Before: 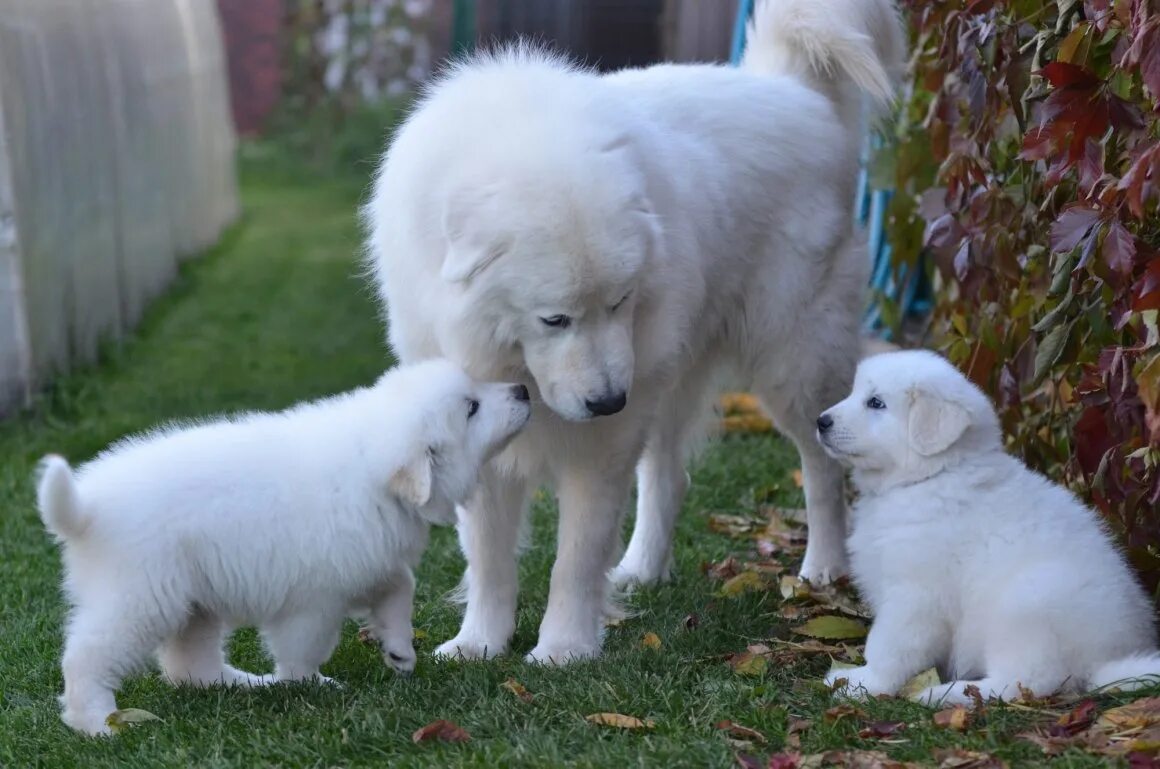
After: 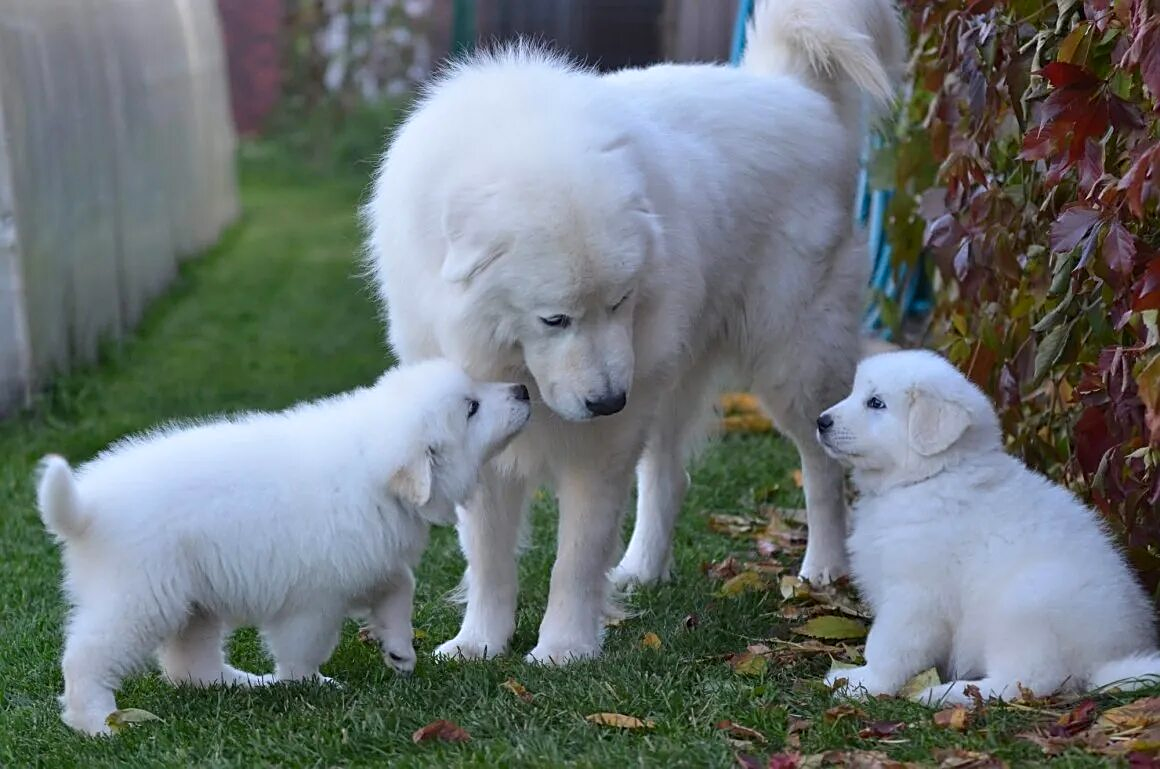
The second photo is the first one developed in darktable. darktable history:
contrast brightness saturation: saturation 0.097
sharpen: radius 1.942
